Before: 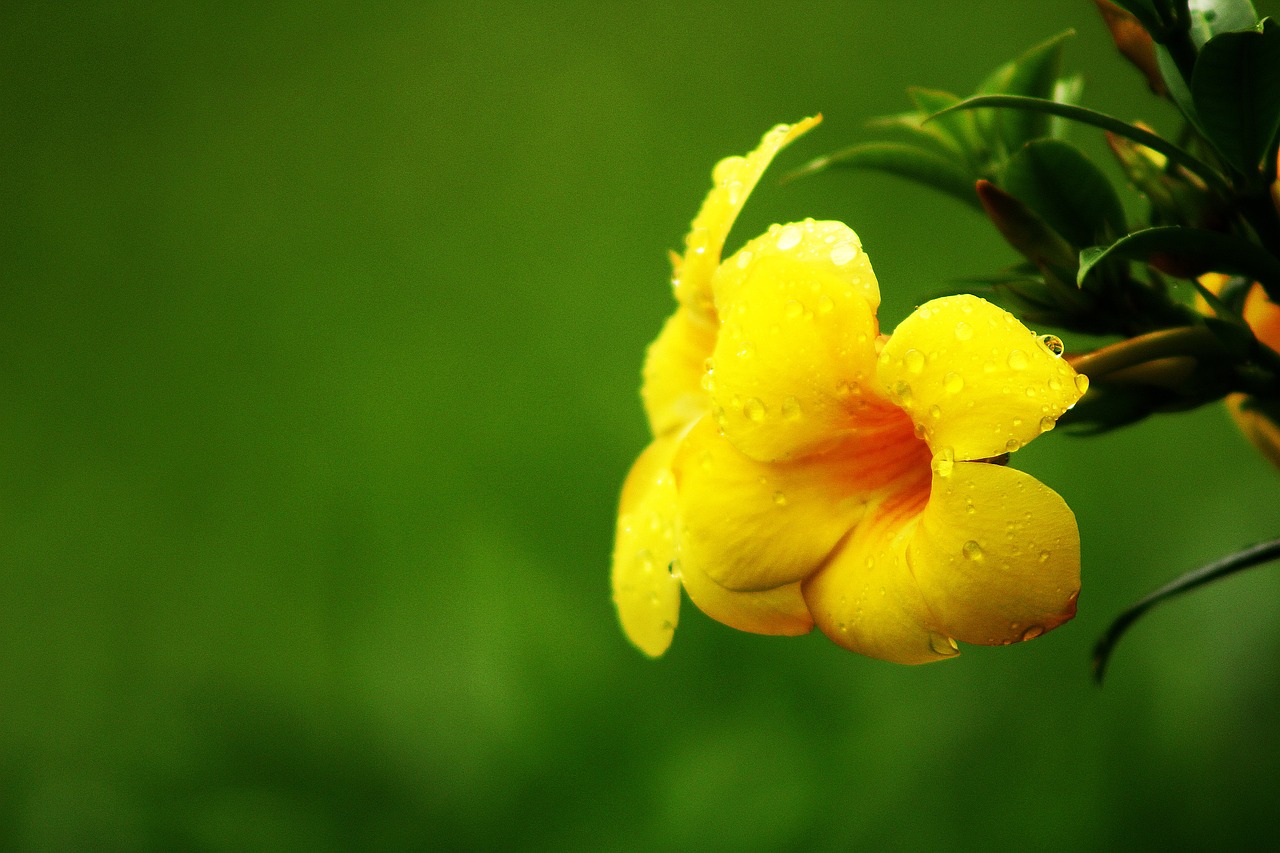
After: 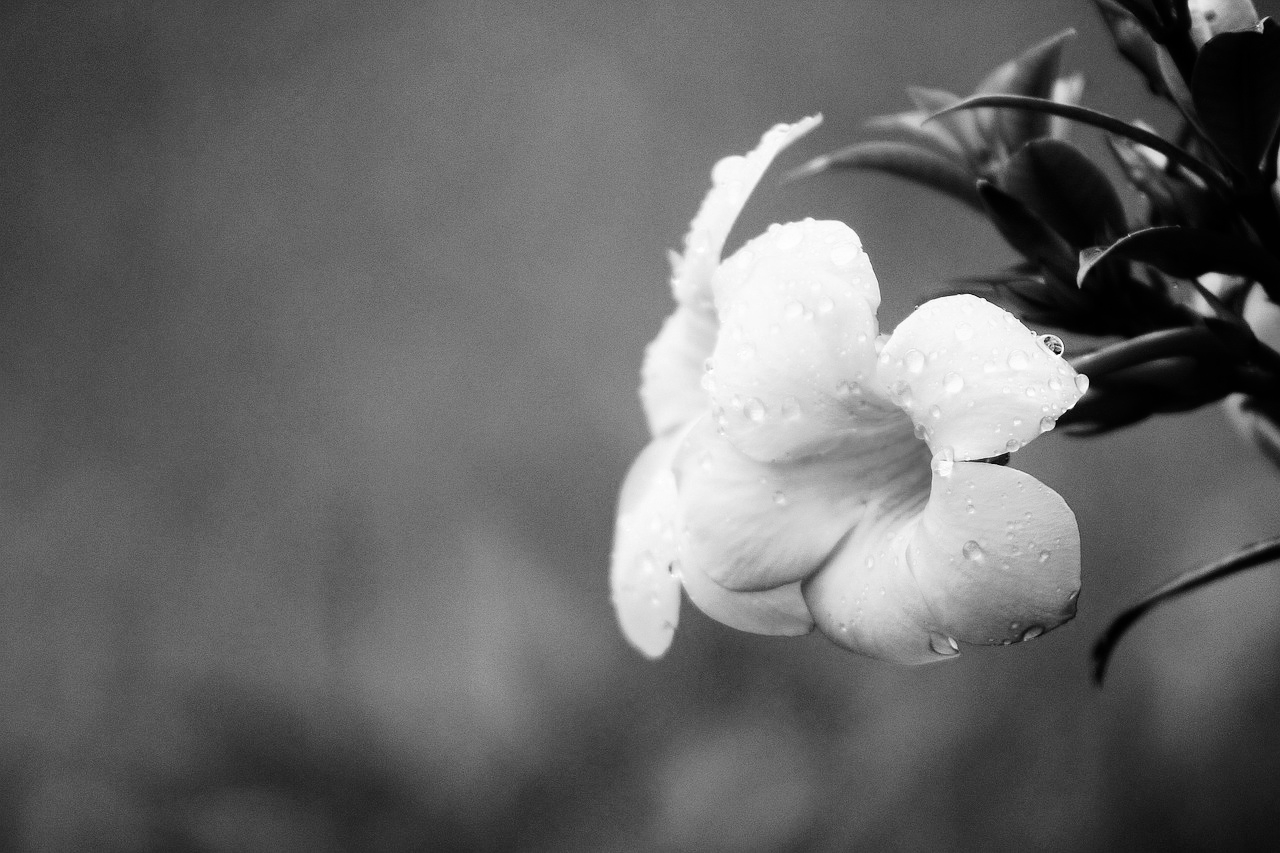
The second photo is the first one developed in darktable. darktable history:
tone curve: curves: ch0 [(0, 0) (0.003, 0.013) (0.011, 0.016) (0.025, 0.021) (0.044, 0.029) (0.069, 0.039) (0.1, 0.056) (0.136, 0.085) (0.177, 0.14) (0.224, 0.201) (0.277, 0.28) (0.335, 0.372) (0.399, 0.475) (0.468, 0.567) (0.543, 0.643) (0.623, 0.722) (0.709, 0.801) (0.801, 0.859) (0.898, 0.927) (1, 1)], preserve colors none
local contrast: highlights 100%, shadows 100%, detail 120%, midtone range 0.2
monochrome: a 32, b 64, size 2.3
